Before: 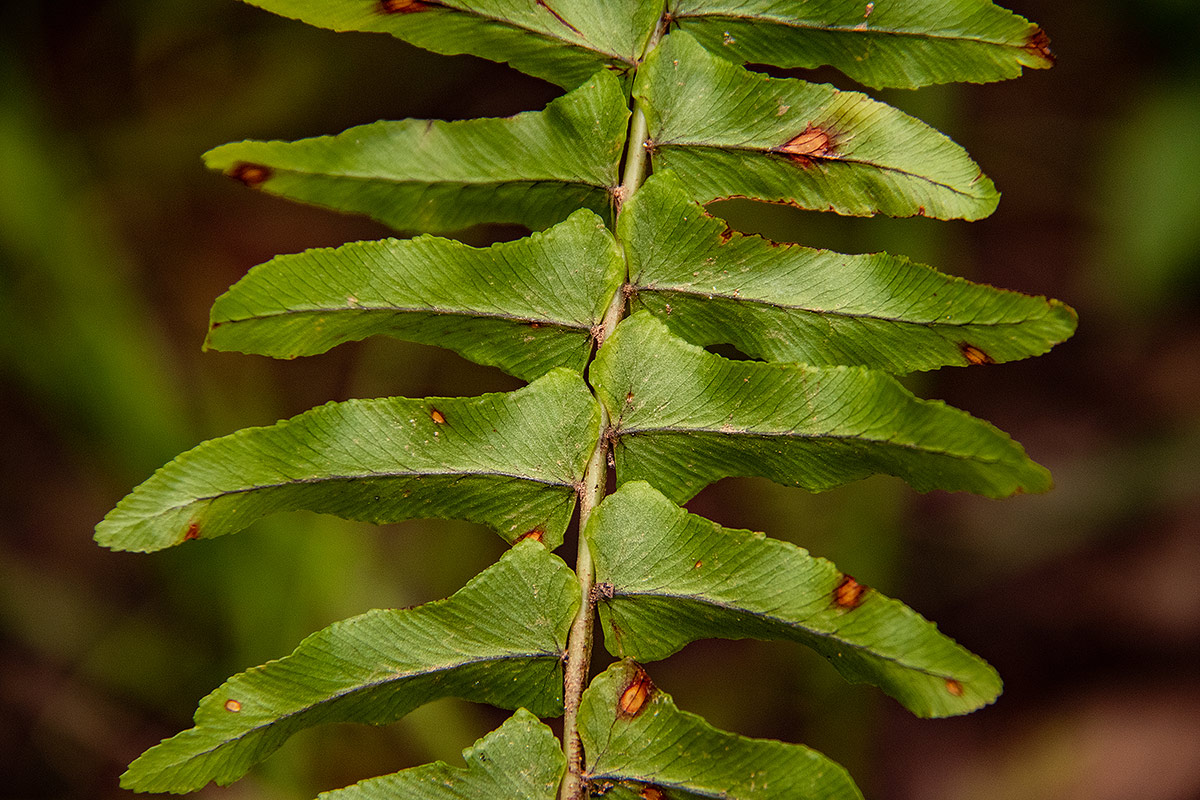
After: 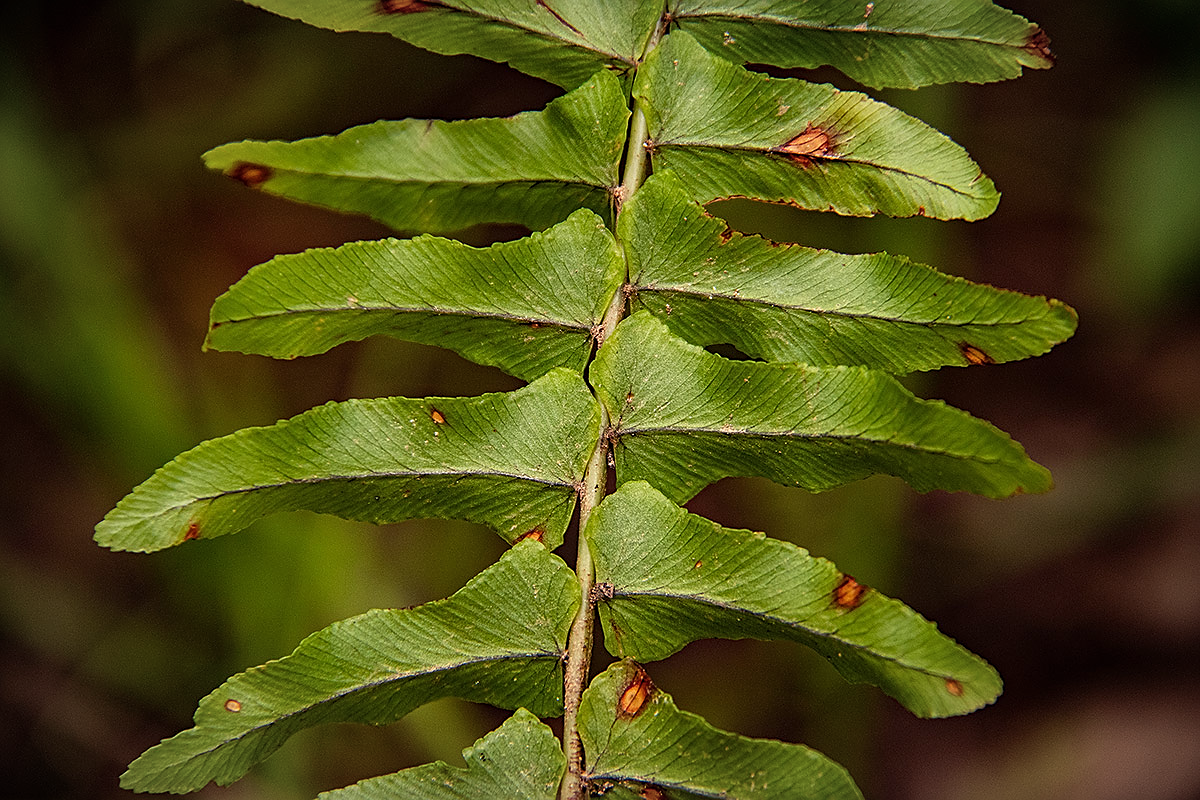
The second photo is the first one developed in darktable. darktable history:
color balance rgb: global vibrance 1%, saturation formula JzAzBz (2021)
sharpen: on, module defaults
vignetting: fall-off radius 100%, width/height ratio 1.337
white balance: red 1, blue 1
